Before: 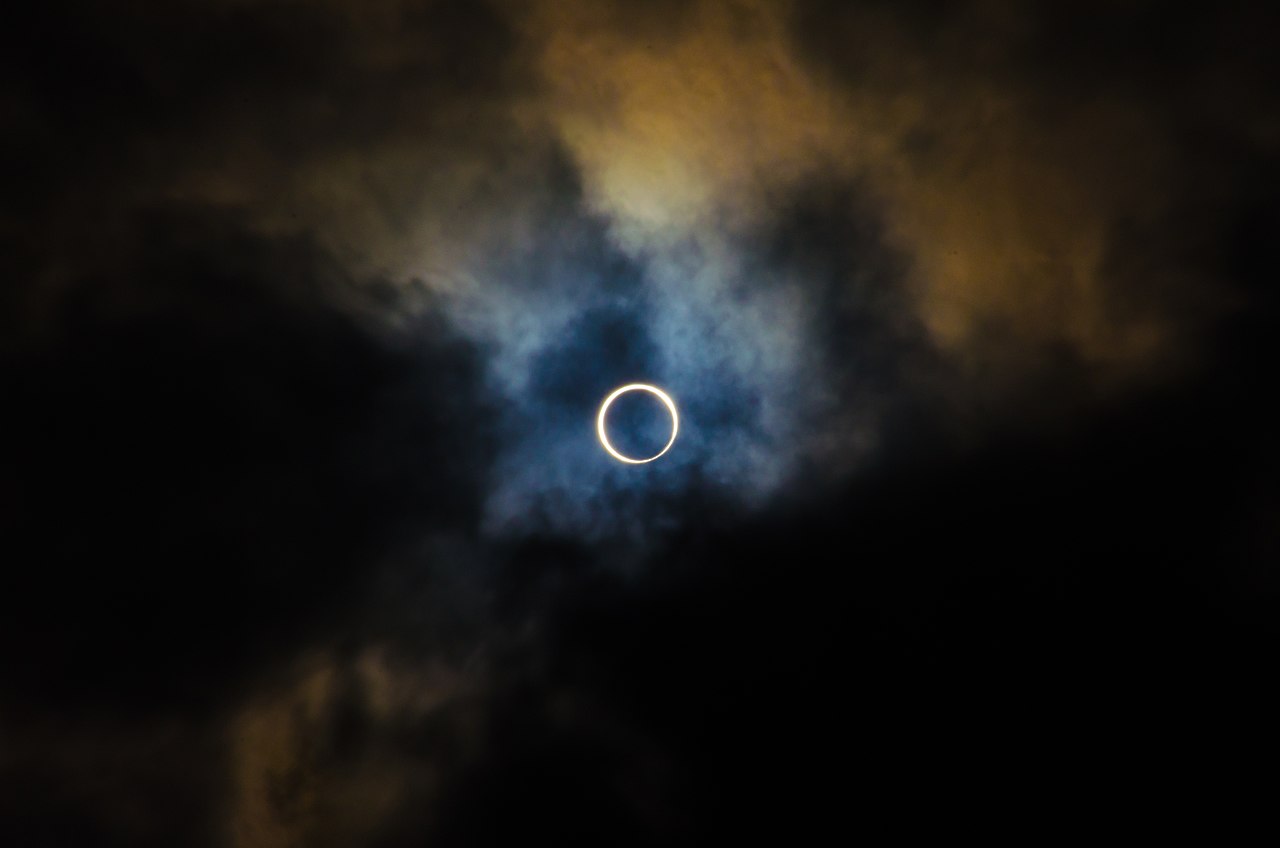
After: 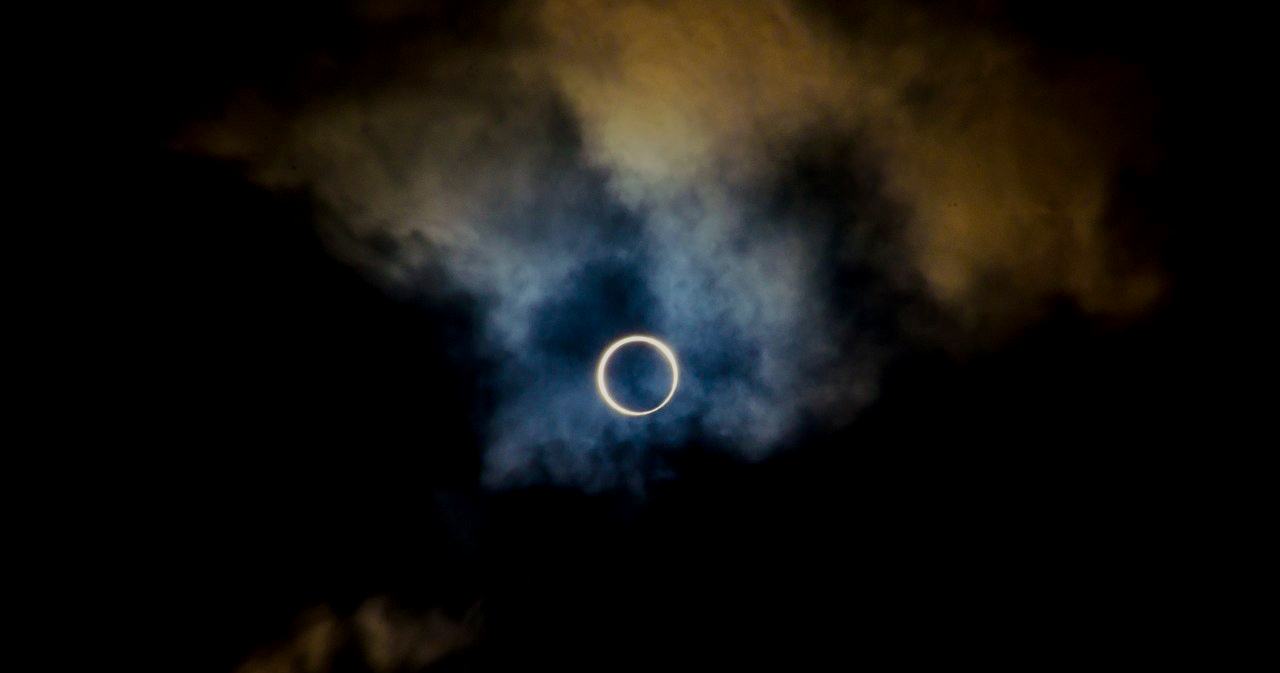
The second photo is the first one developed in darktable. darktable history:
exposure: black level correction 0.009, exposure -0.637 EV, compensate highlight preservation false
shadows and highlights: shadows 30.63, highlights -63.22, shadows color adjustment 98%, highlights color adjustment 58.61%, soften with gaussian
crop and rotate: top 5.667%, bottom 14.937%
